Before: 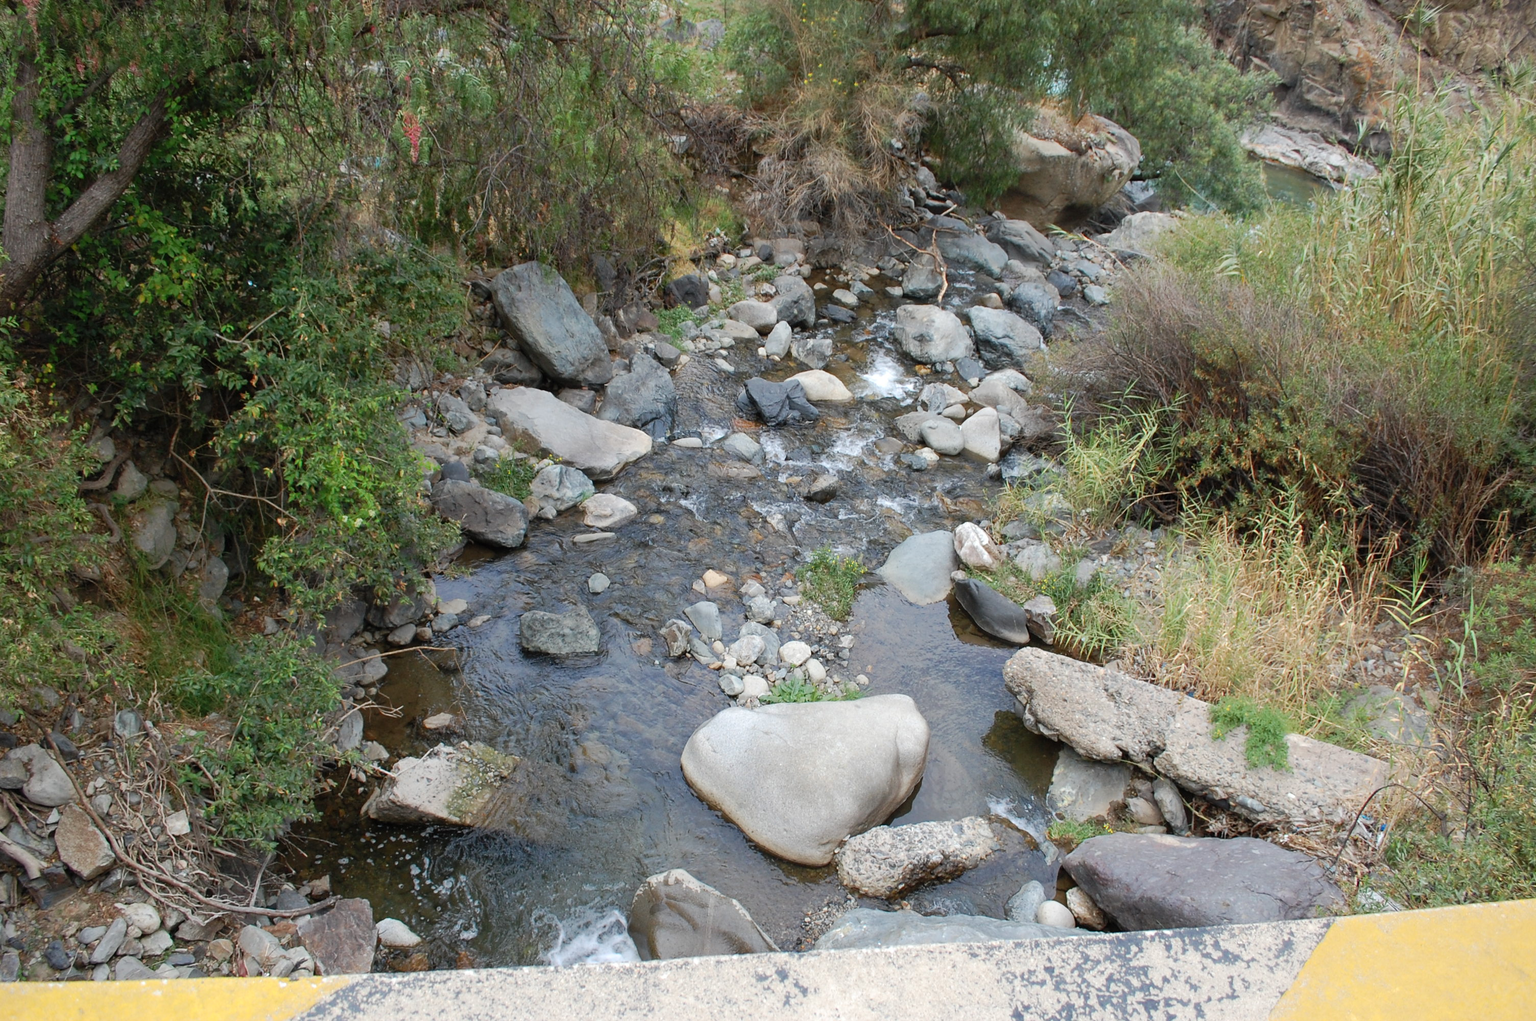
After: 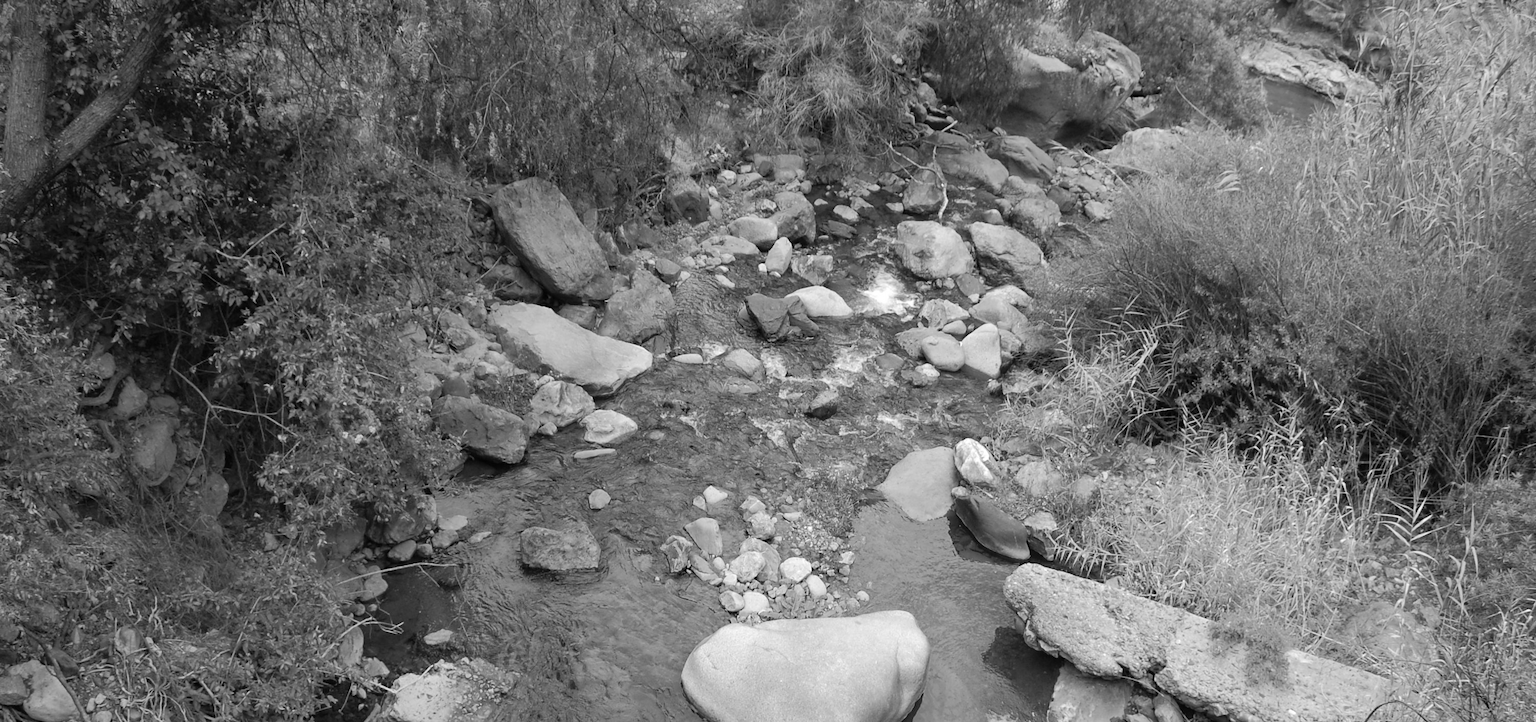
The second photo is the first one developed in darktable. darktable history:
monochrome: on, module defaults
crop and rotate: top 8.293%, bottom 20.996%
color contrast: green-magenta contrast 0.3, blue-yellow contrast 0.15
velvia: on, module defaults
